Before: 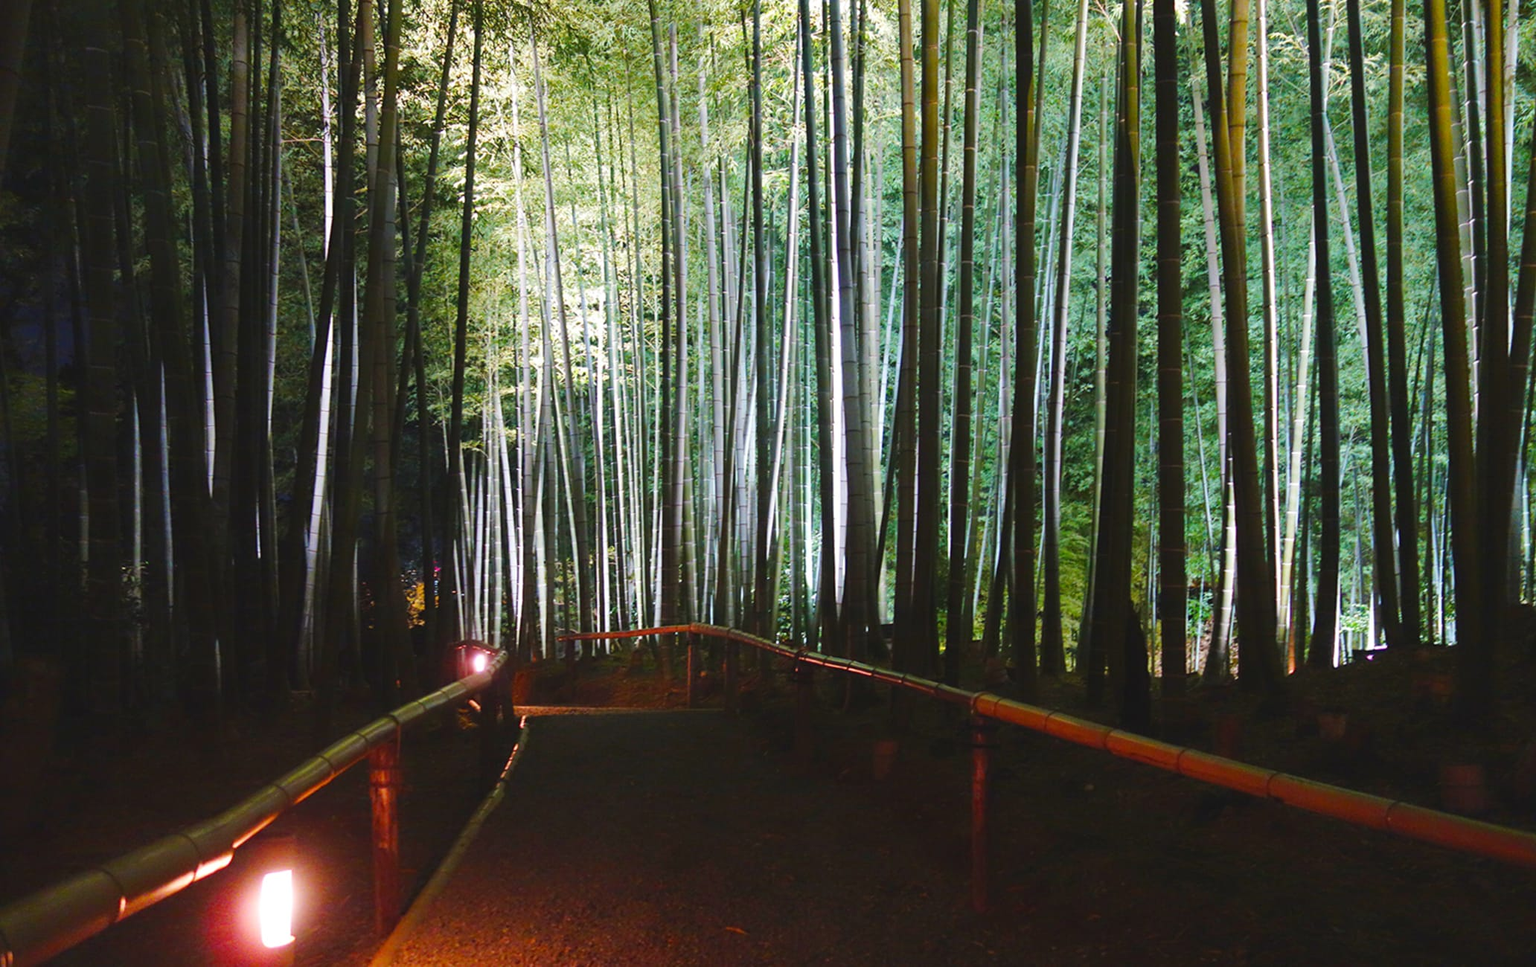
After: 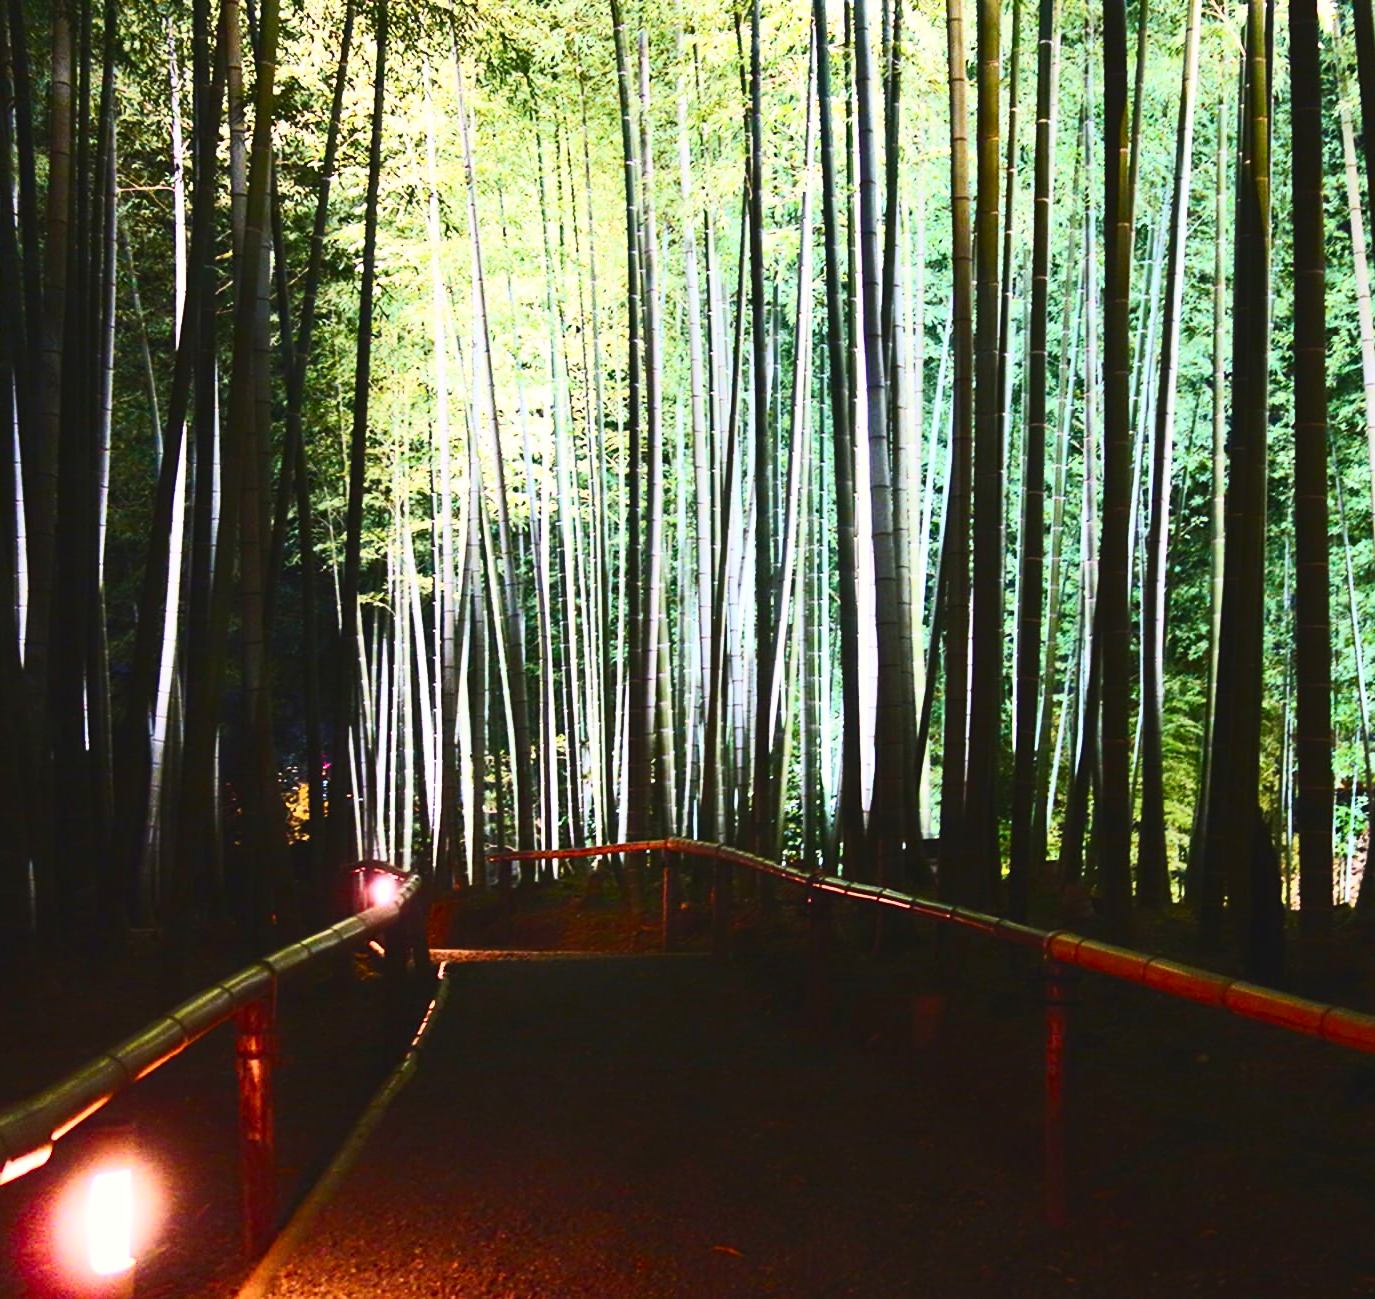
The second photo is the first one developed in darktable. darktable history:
contrast brightness saturation: contrast 0.62, brightness 0.34, saturation 0.14
white balance: red 1.009, blue 0.985
crop and rotate: left 12.673%, right 20.66%
